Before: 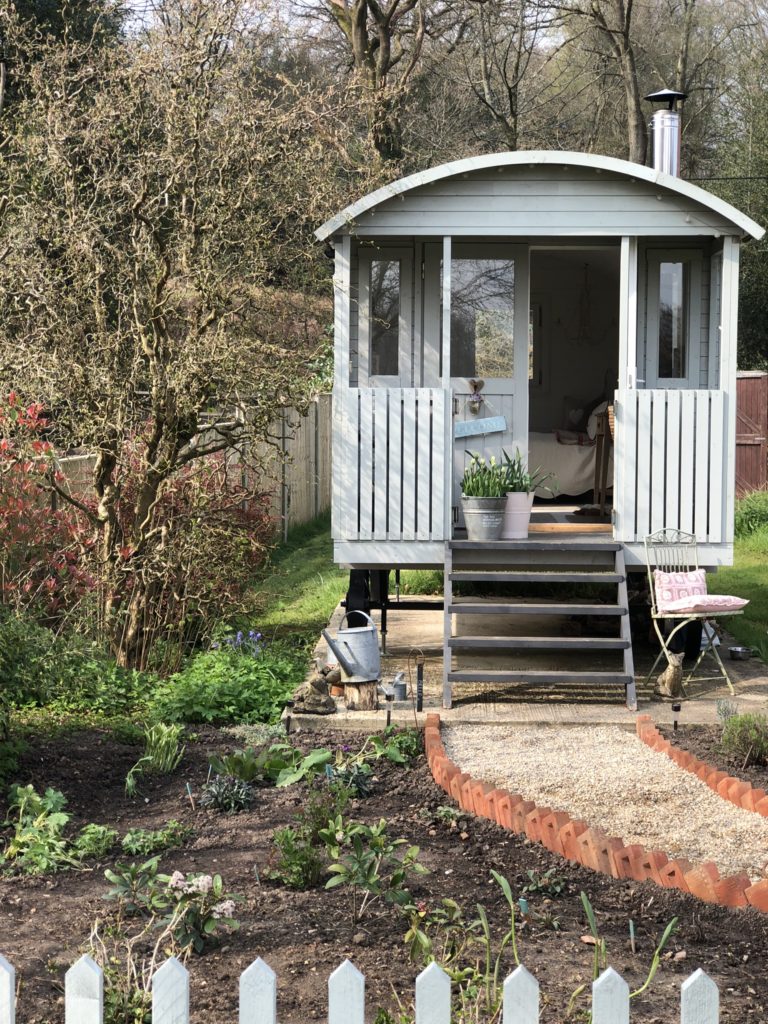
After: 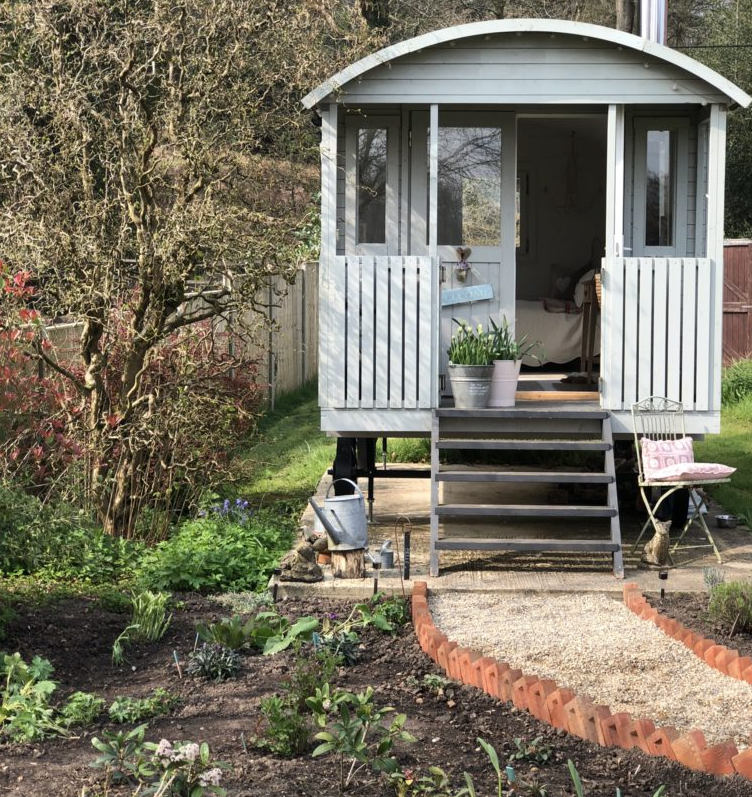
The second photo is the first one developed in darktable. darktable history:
crop and rotate: left 1.808%, top 12.936%, right 0.225%, bottom 9.182%
